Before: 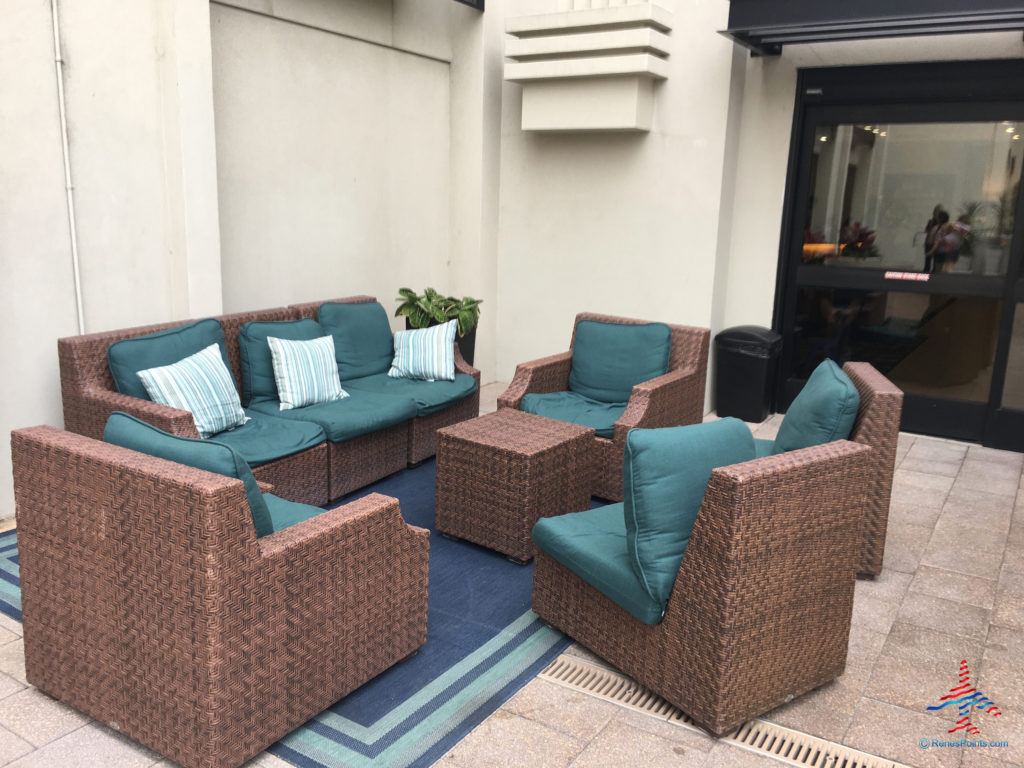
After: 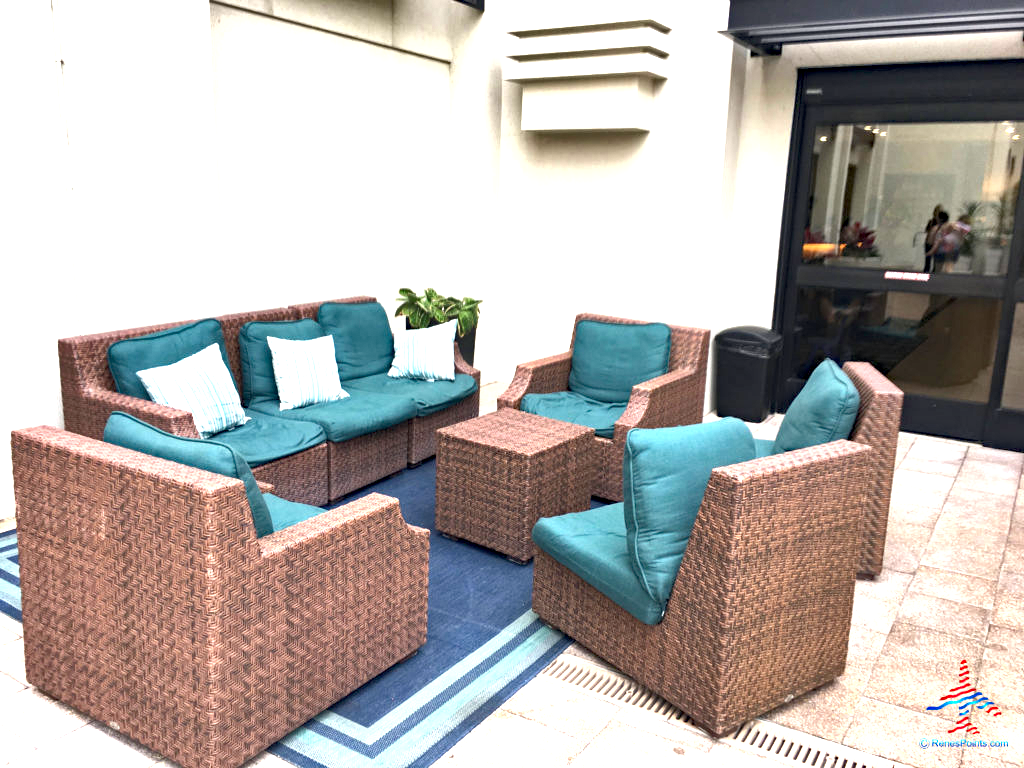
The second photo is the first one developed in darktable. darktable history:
shadows and highlights: shadows 36.27, highlights -27.41, soften with gaussian
exposure: black level correction 0, exposure 1.3 EV, compensate highlight preservation false
local contrast: highlights 105%, shadows 101%, detail 119%, midtone range 0.2
haze removal: strength 0.284, distance 0.244, compatibility mode true, adaptive false
